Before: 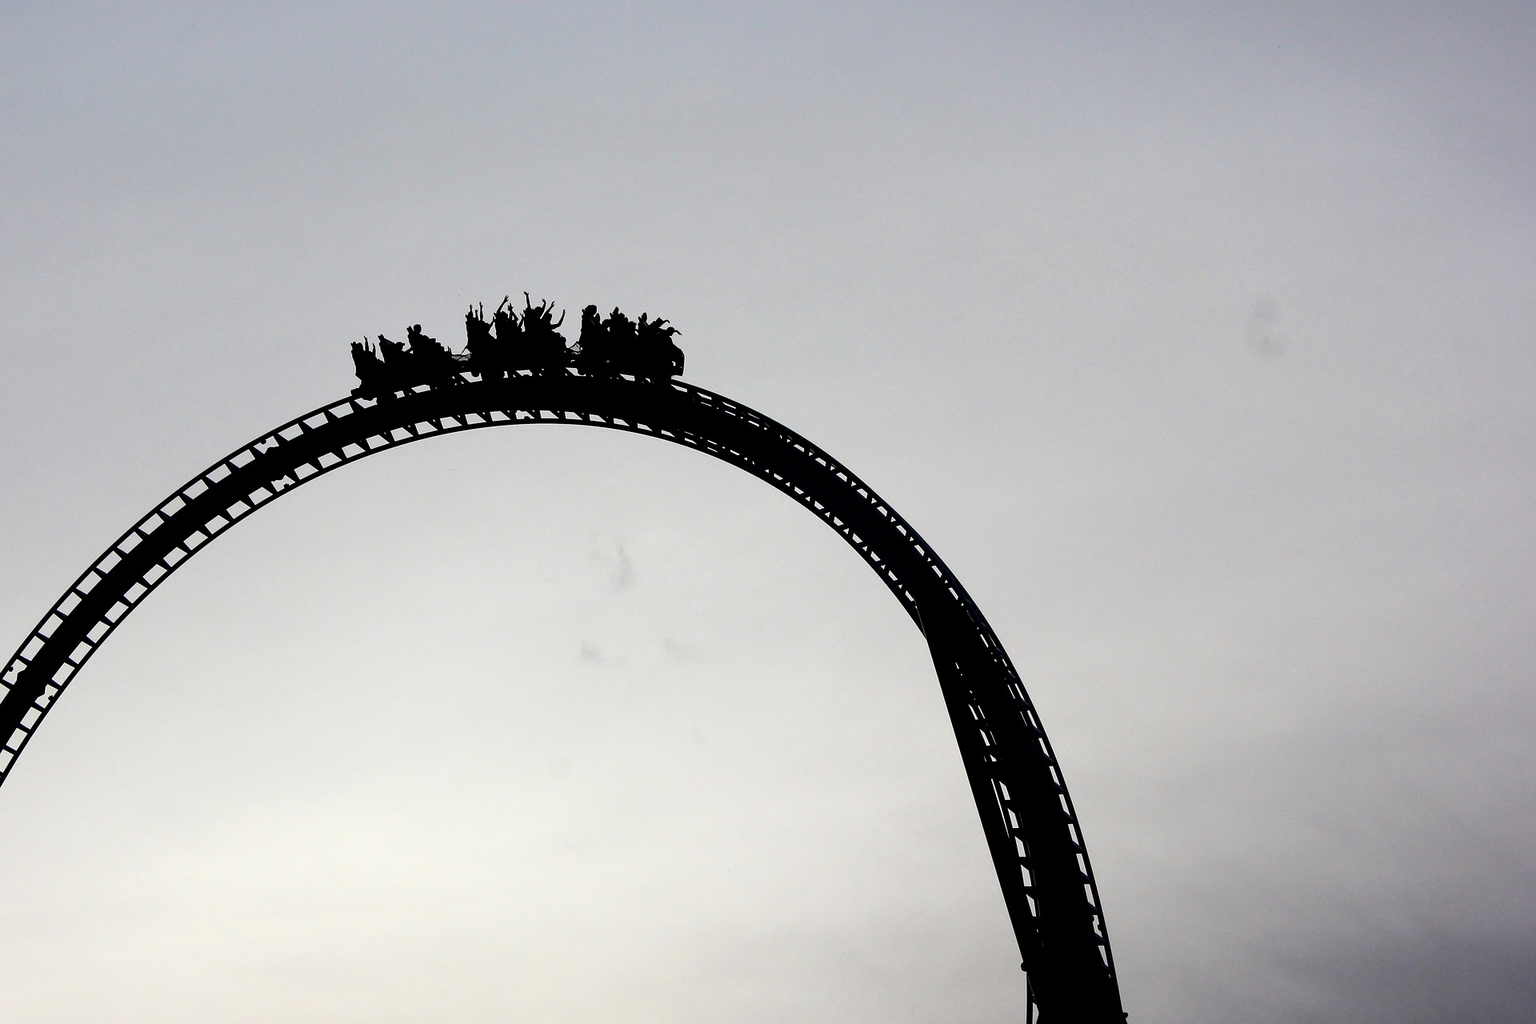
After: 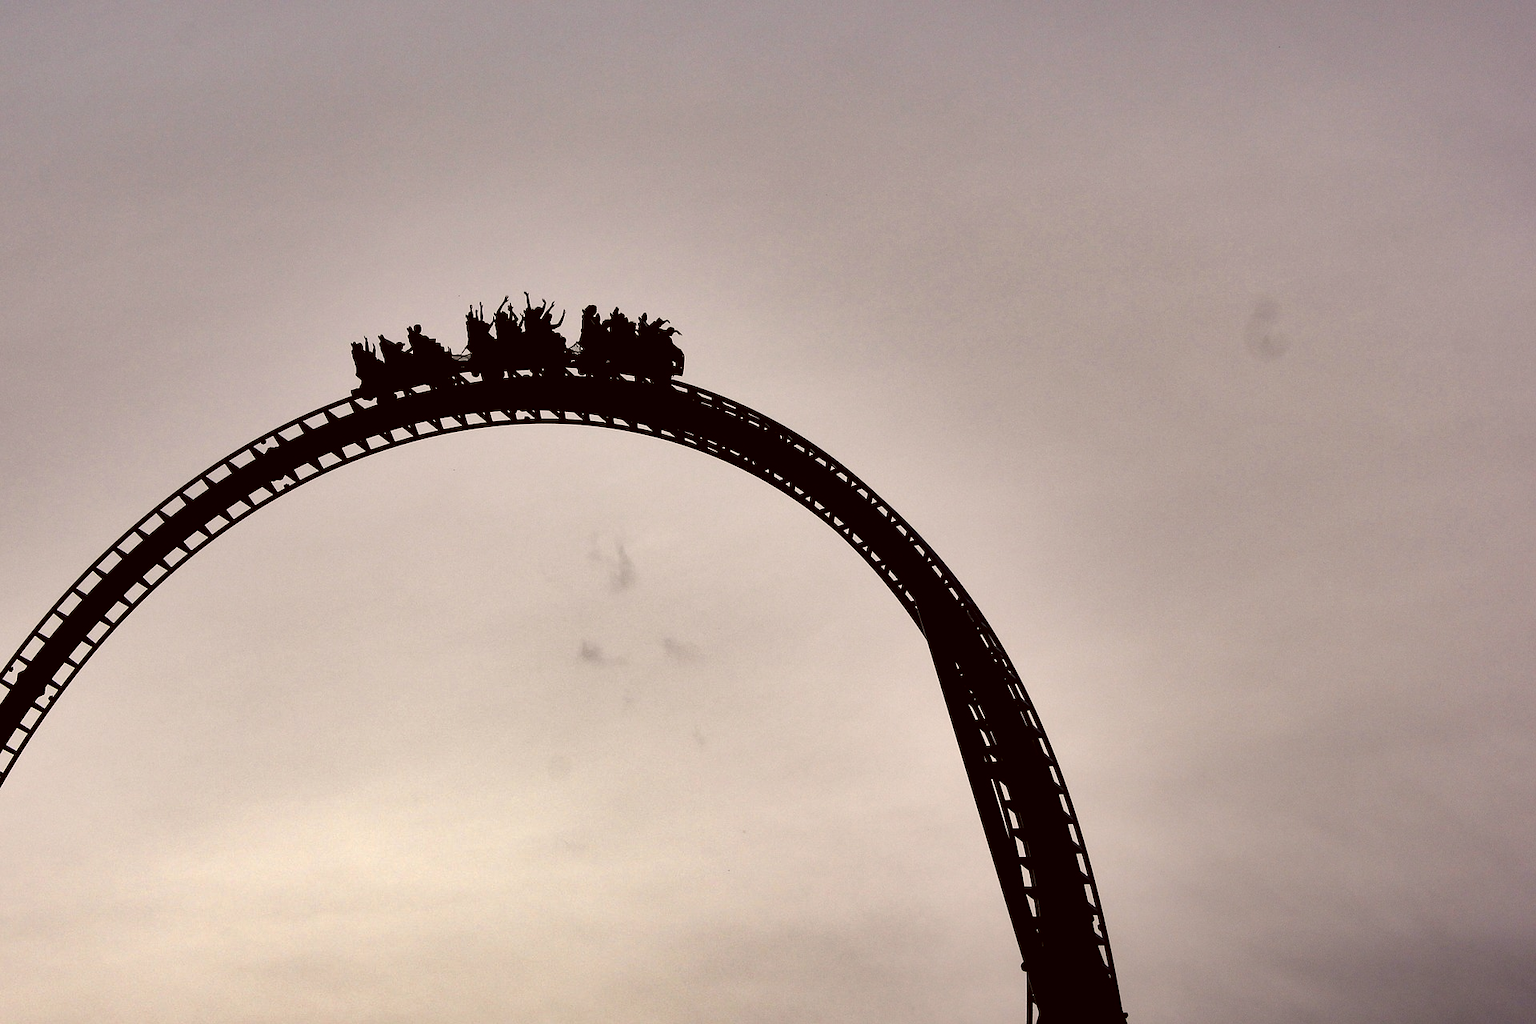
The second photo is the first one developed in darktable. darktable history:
shadows and highlights: radius 115.89, shadows 42.61, highlights -61.86, soften with gaussian
color correction: highlights a* 6.17, highlights b* 7.55, shadows a* 6.37, shadows b* 7.3, saturation 0.931
